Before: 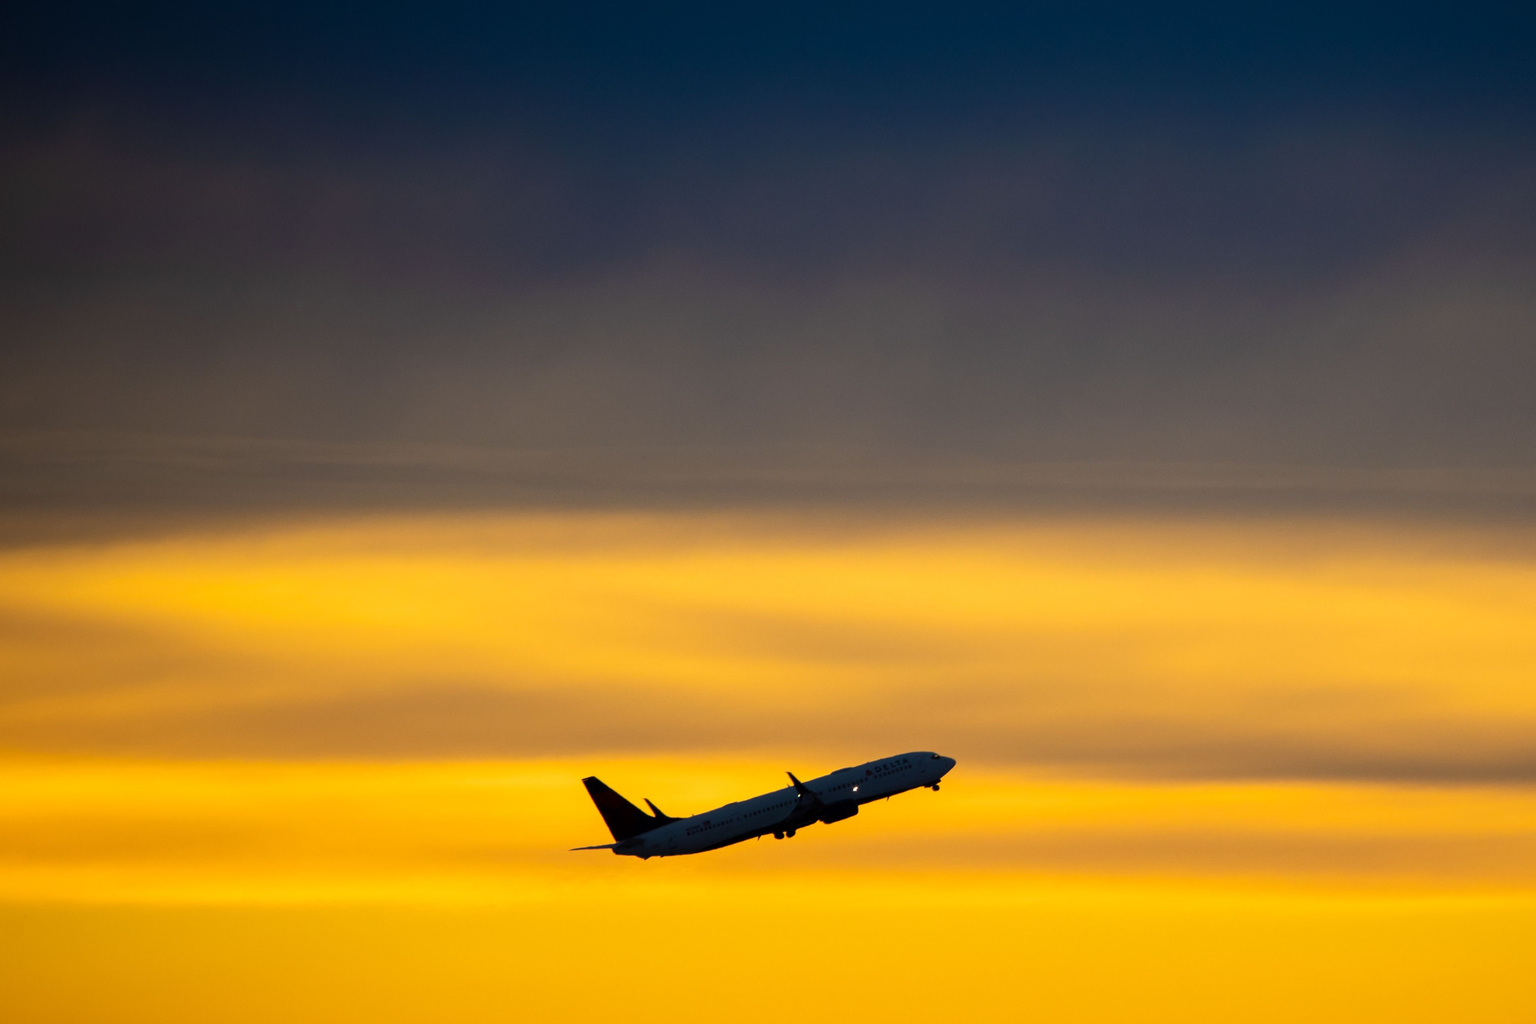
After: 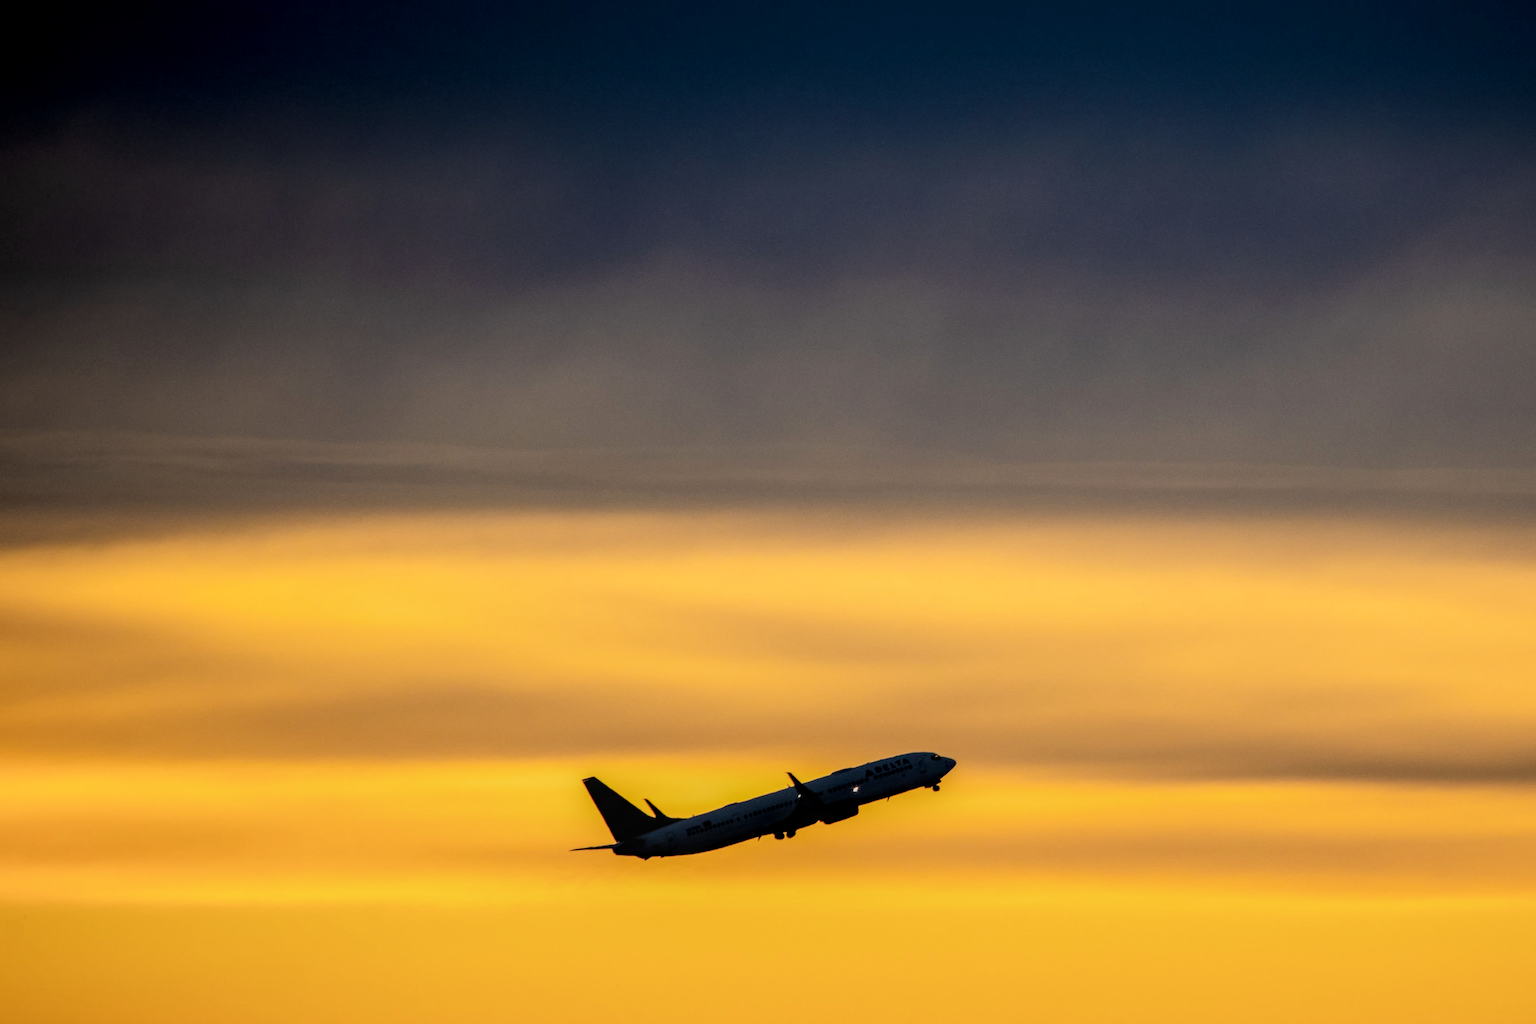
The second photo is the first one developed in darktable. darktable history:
filmic rgb: black relative exposure -7.65 EV, white relative exposure 4.56 EV, hardness 3.61
tone equalizer: -8 EV -0.427 EV, -7 EV -0.402 EV, -6 EV -0.326 EV, -5 EV -0.238 EV, -3 EV 0.189 EV, -2 EV 0.318 EV, -1 EV 0.407 EV, +0 EV 0.429 EV
local contrast: highlights 29%, detail 150%
